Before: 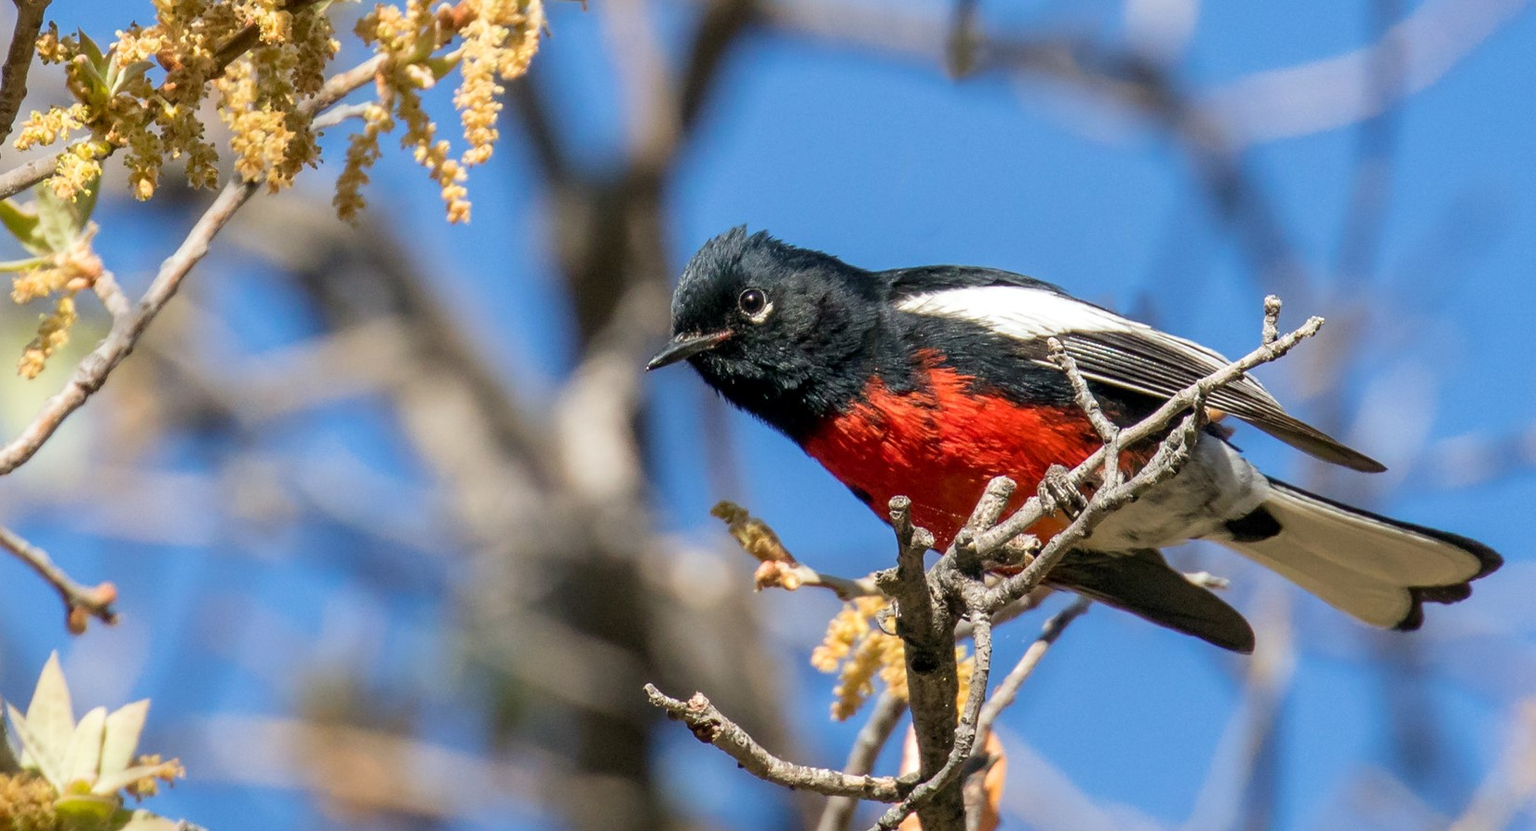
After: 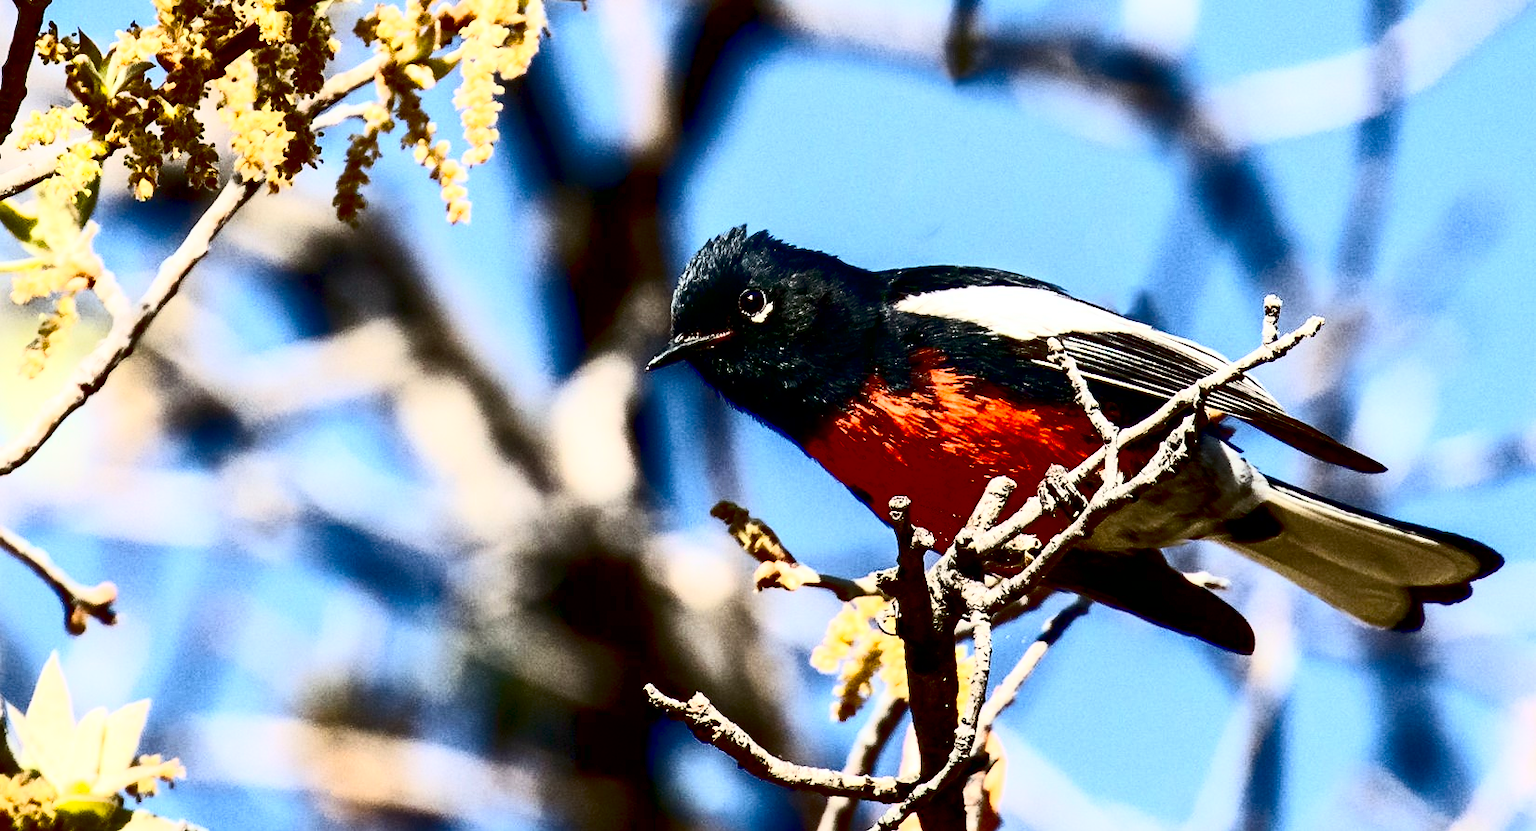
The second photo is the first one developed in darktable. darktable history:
exposure: black level correction 0.047, exposure 0.013 EV, compensate highlight preservation false
contrast brightness saturation: contrast 0.93, brightness 0.2
